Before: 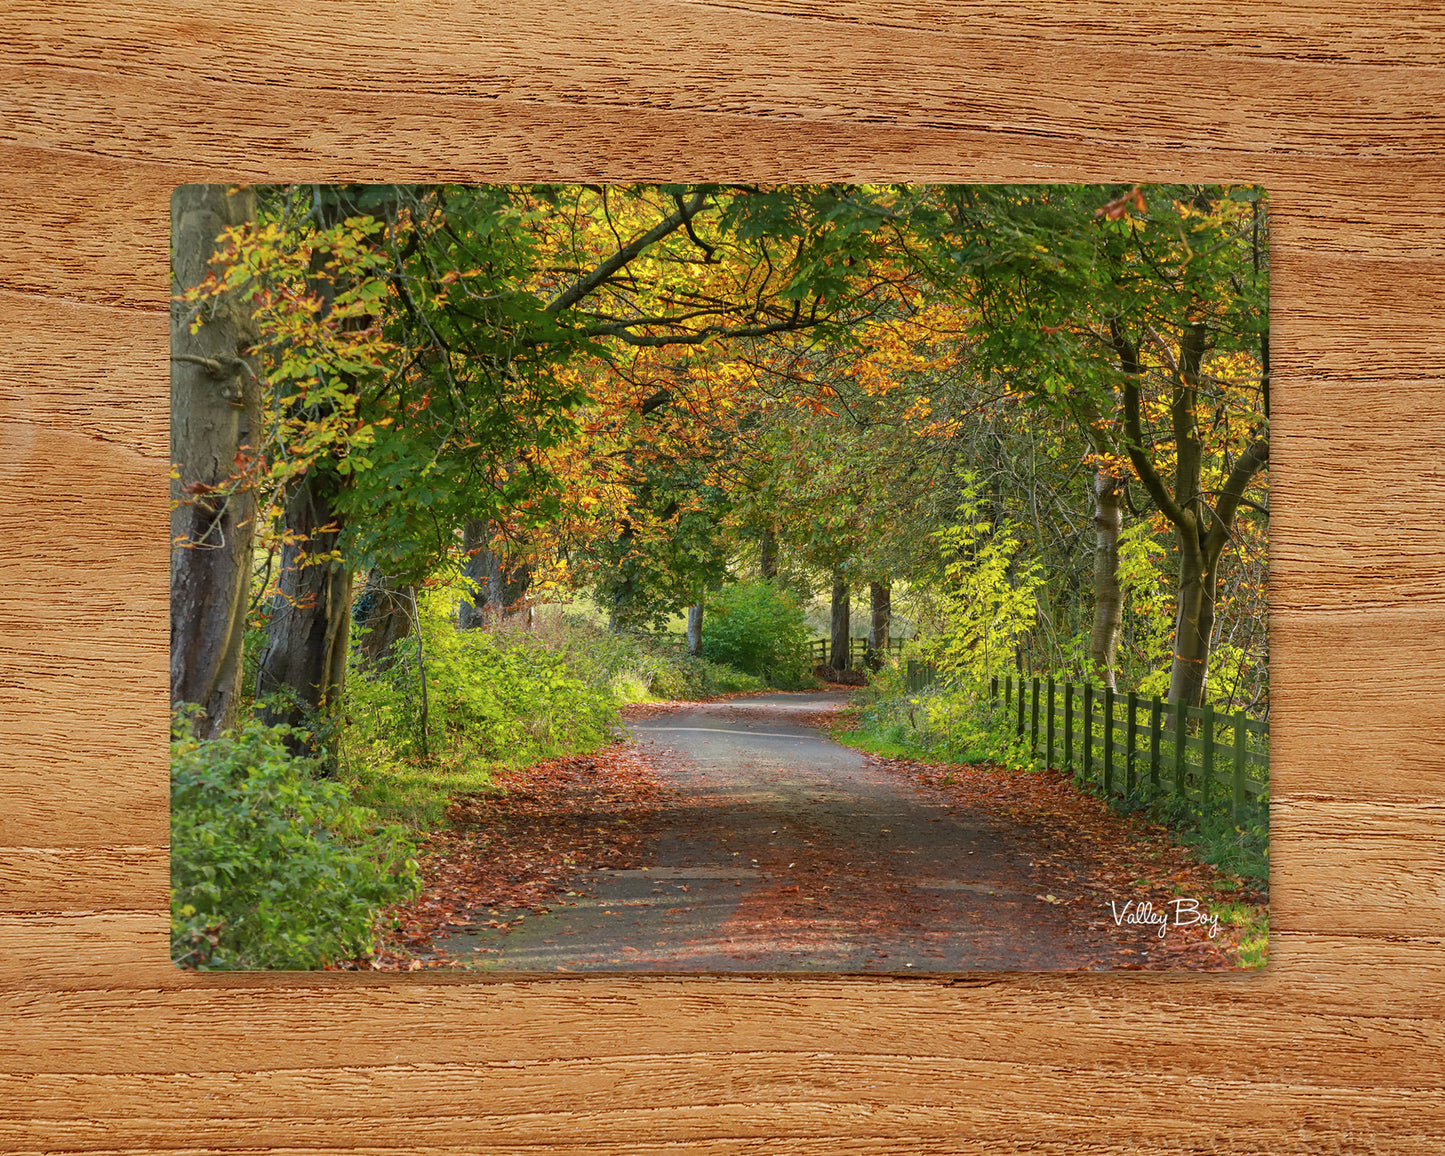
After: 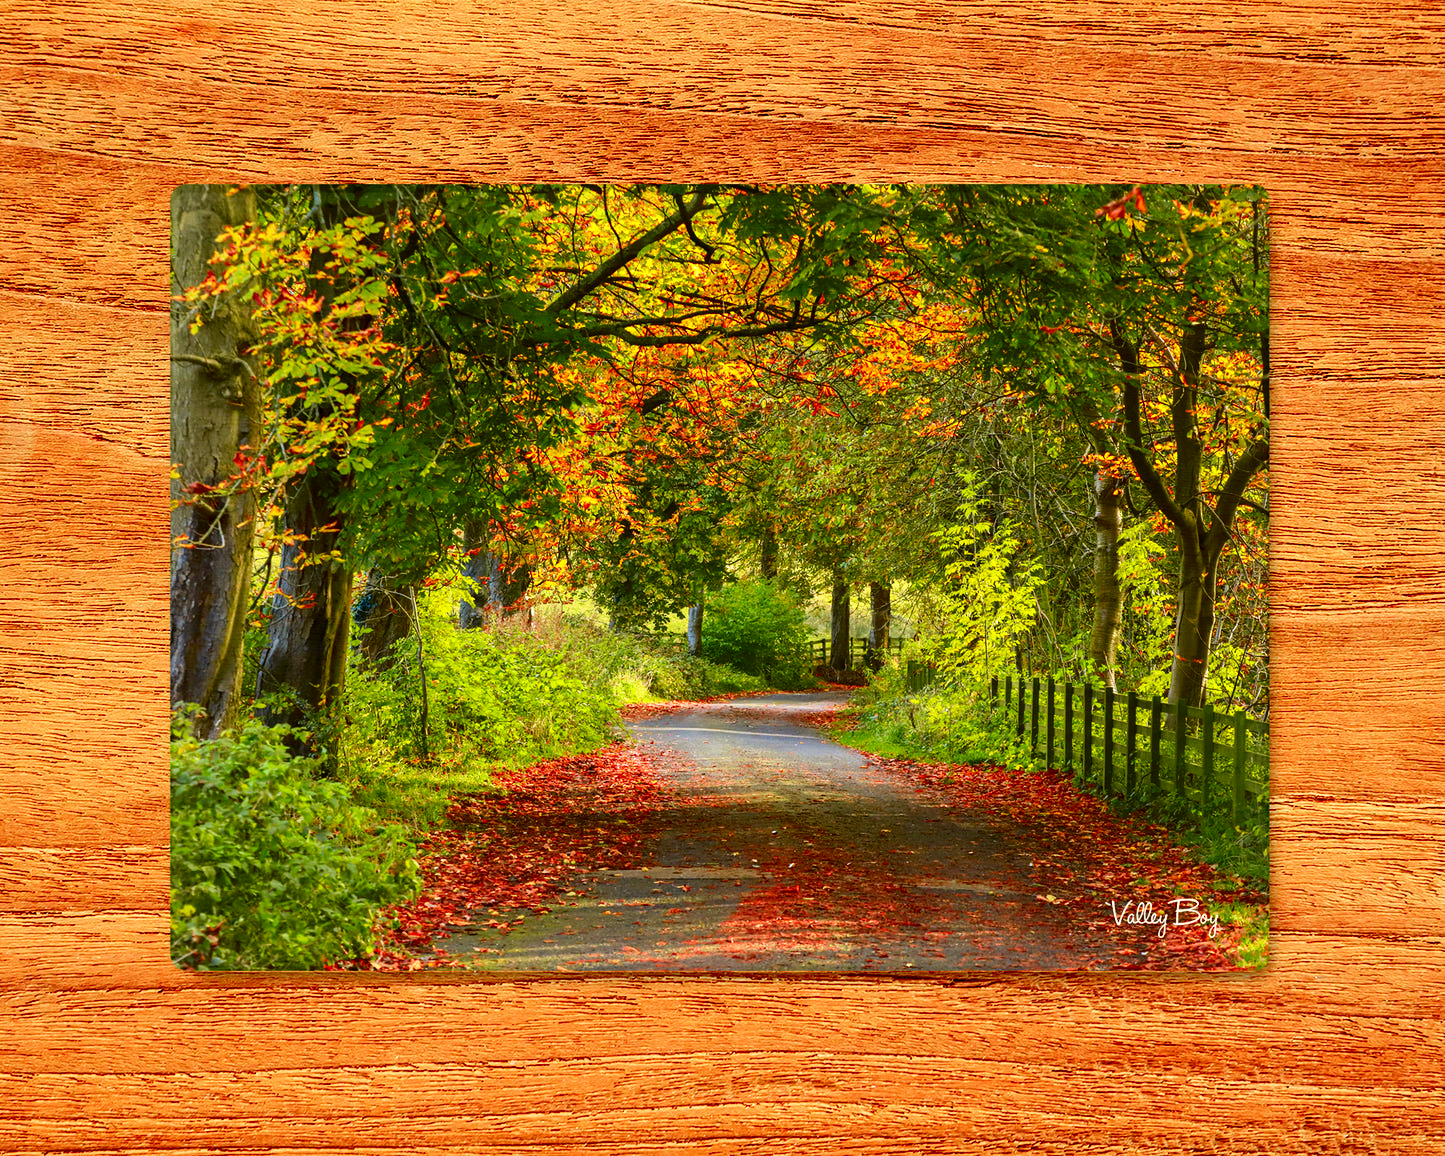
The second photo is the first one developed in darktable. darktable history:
contrast brightness saturation: saturation 0.13
tone curve: curves: ch0 [(0, 0) (0.074, 0.04) (0.157, 0.1) (0.472, 0.515) (0.635, 0.731) (0.768, 0.878) (0.899, 0.969) (1, 1)]; ch1 [(0, 0) (0.08, 0.08) (0.3, 0.3) (0.5, 0.5) (0.539, 0.558) (0.586, 0.658) (0.69, 0.787) (0.92, 0.92) (1, 1)]; ch2 [(0, 0) (0.08, 0.08) (0.3, 0.3) (0.5, 0.5) (0.543, 0.597) (0.597, 0.679) (0.92, 0.92) (1, 1)], color space Lab, independent channels, preserve colors none
color correction: highlights a* -0.137, highlights b* 0.137
